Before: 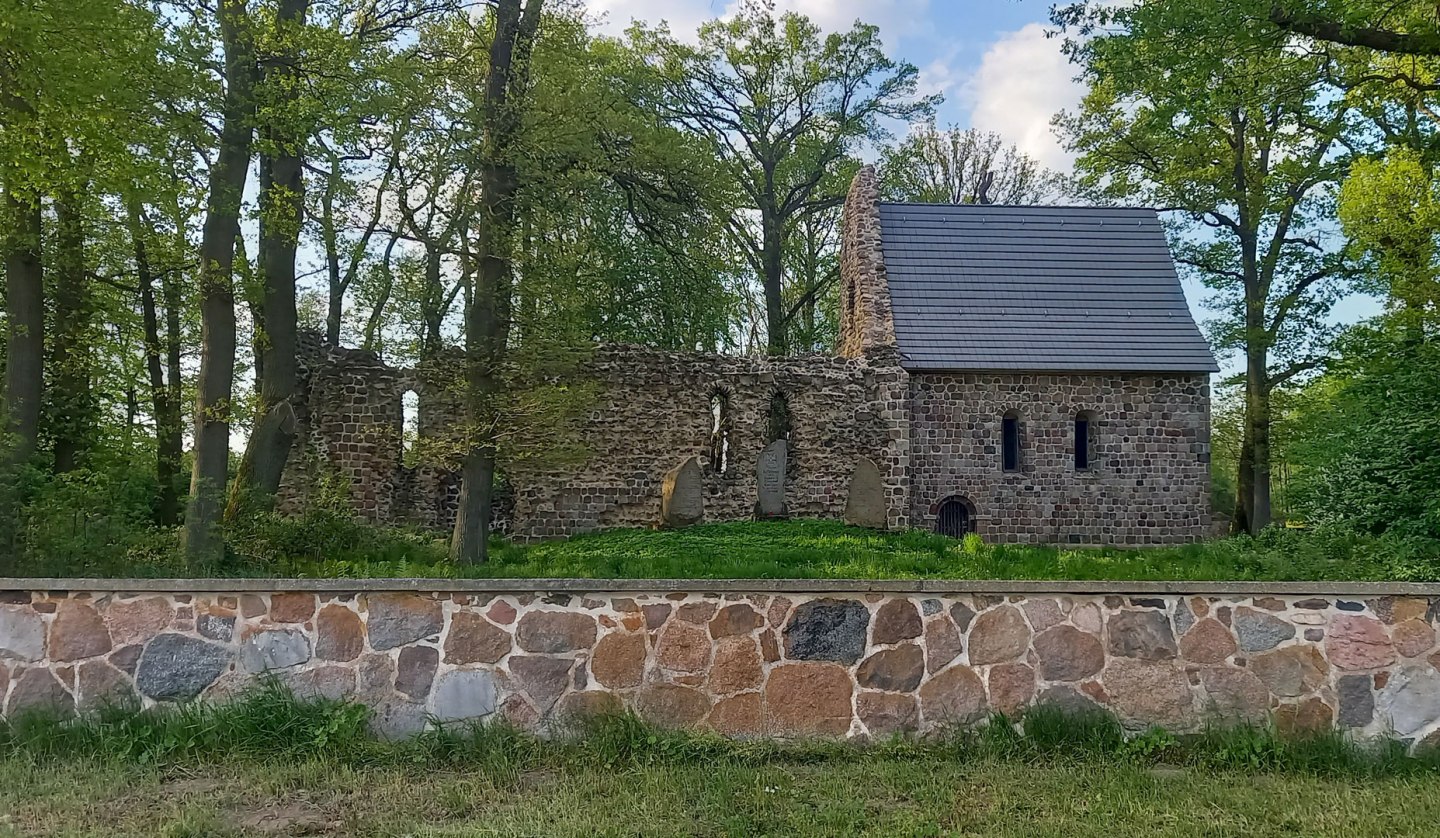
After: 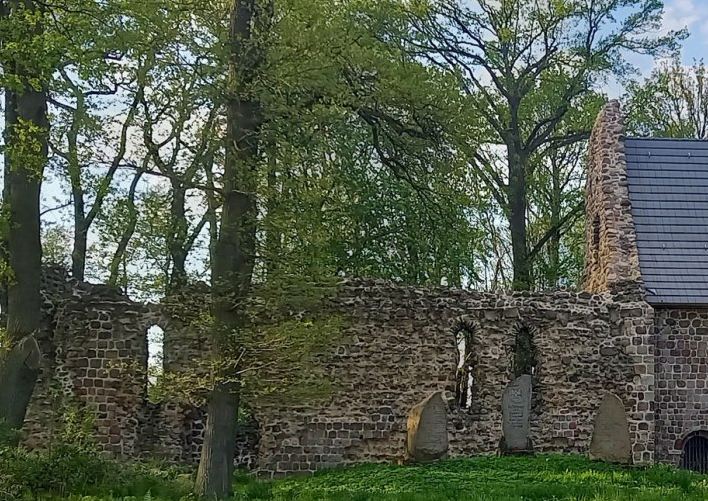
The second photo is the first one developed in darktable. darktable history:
crop: left 17.778%, top 7.797%, right 33.037%, bottom 32.363%
